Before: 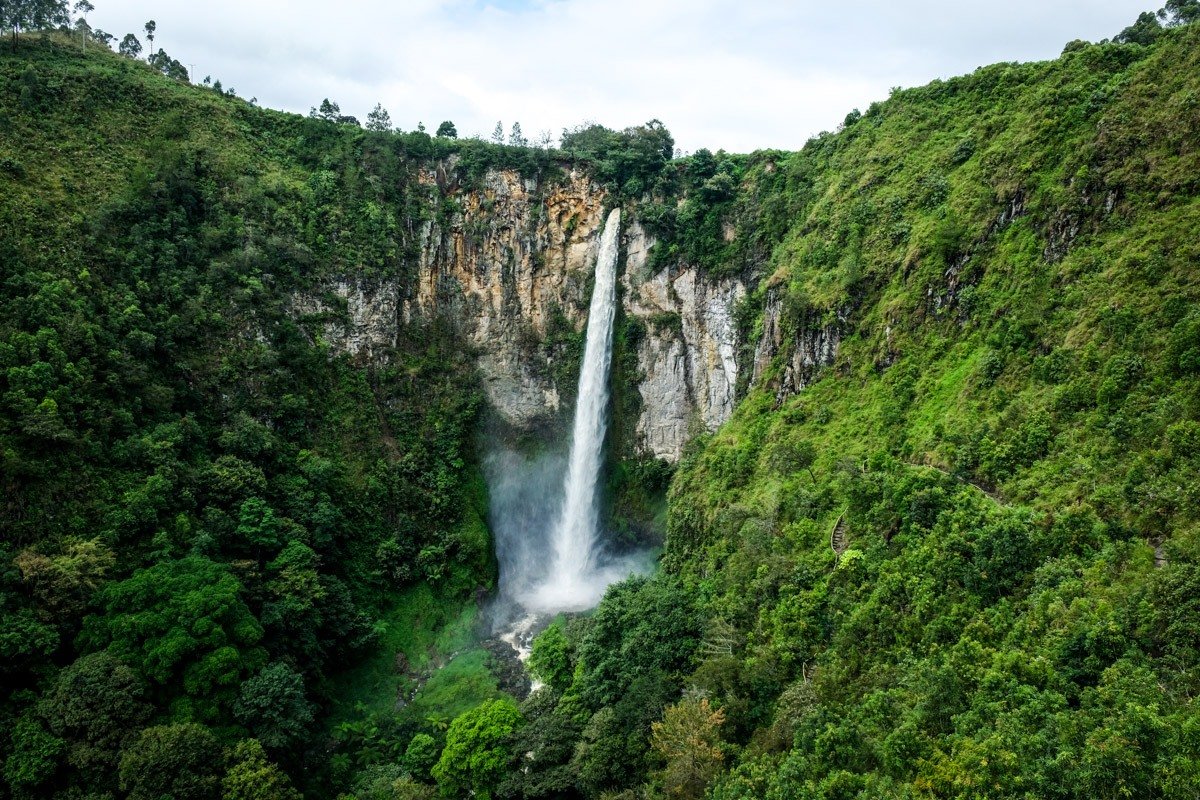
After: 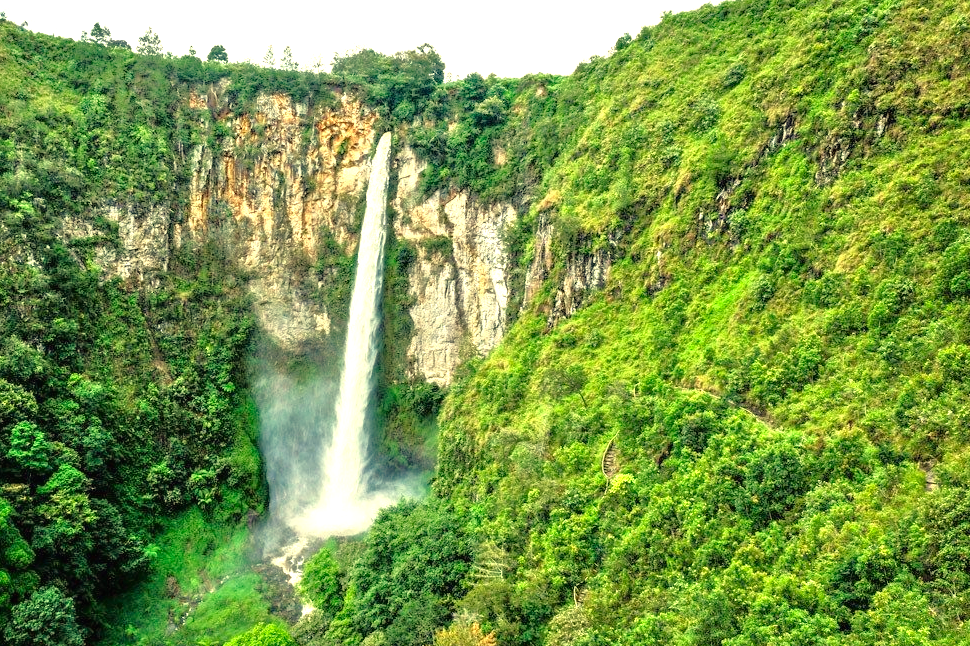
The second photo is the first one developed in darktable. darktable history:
crop: left 19.159%, top 9.58%, bottom 9.58%
white balance: red 1.138, green 0.996, blue 0.812
contrast brightness saturation: contrast -0.02, brightness -0.01, saturation 0.03
color correction: highlights a* -6.69, highlights b* 0.49
tone equalizer: -7 EV 0.15 EV, -6 EV 0.6 EV, -5 EV 1.15 EV, -4 EV 1.33 EV, -3 EV 1.15 EV, -2 EV 0.6 EV, -1 EV 0.15 EV, mask exposure compensation -0.5 EV
exposure: exposure 0.999 EV, compensate highlight preservation false
